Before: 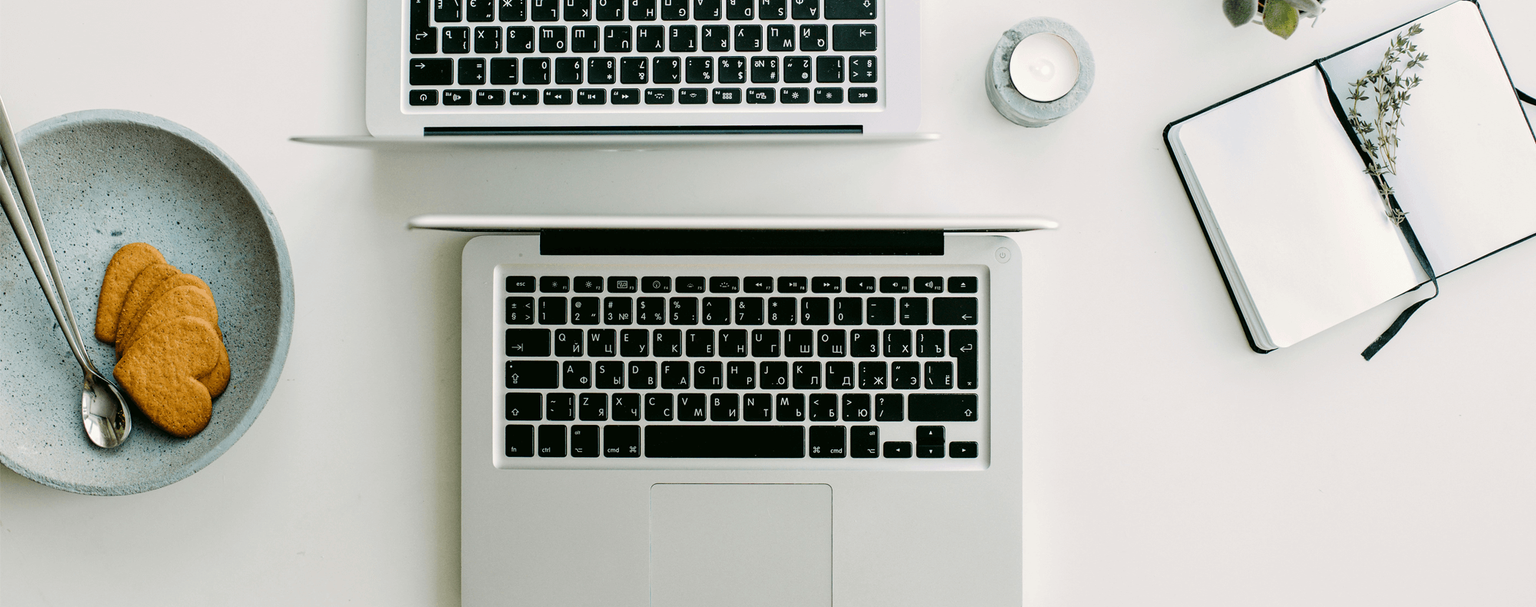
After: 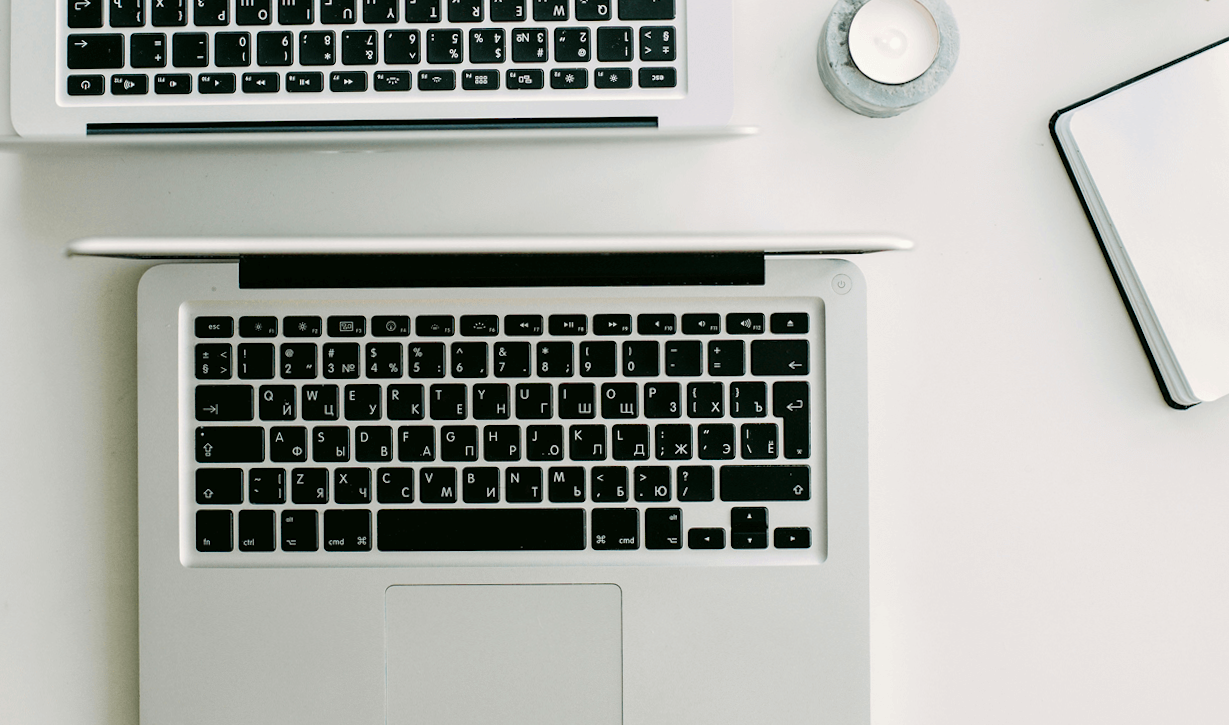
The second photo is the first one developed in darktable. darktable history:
rotate and perspective: rotation -0.45°, automatic cropping original format, crop left 0.008, crop right 0.992, crop top 0.012, crop bottom 0.988
crop and rotate: left 22.918%, top 5.629%, right 14.711%, bottom 2.247%
